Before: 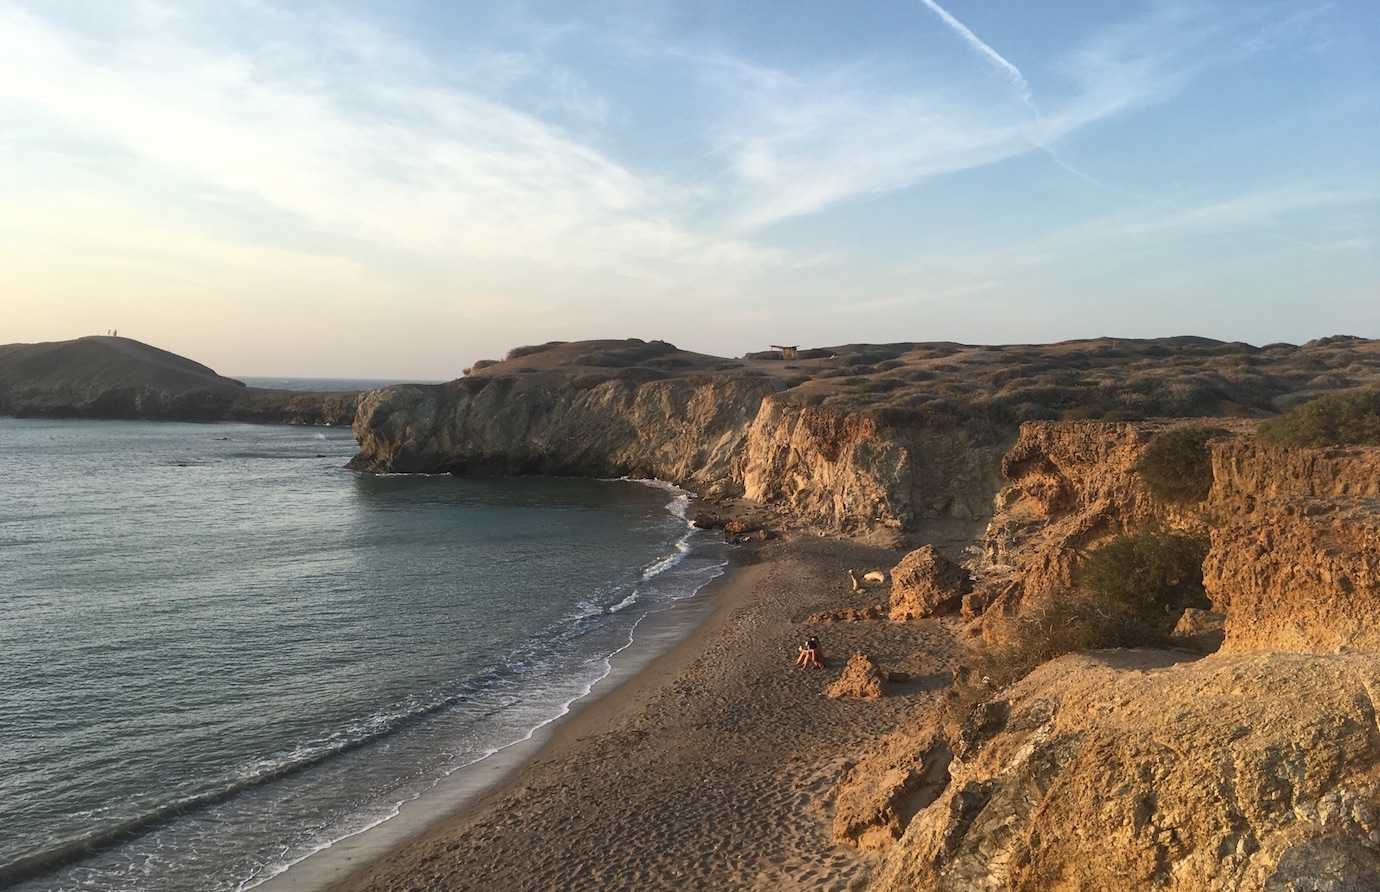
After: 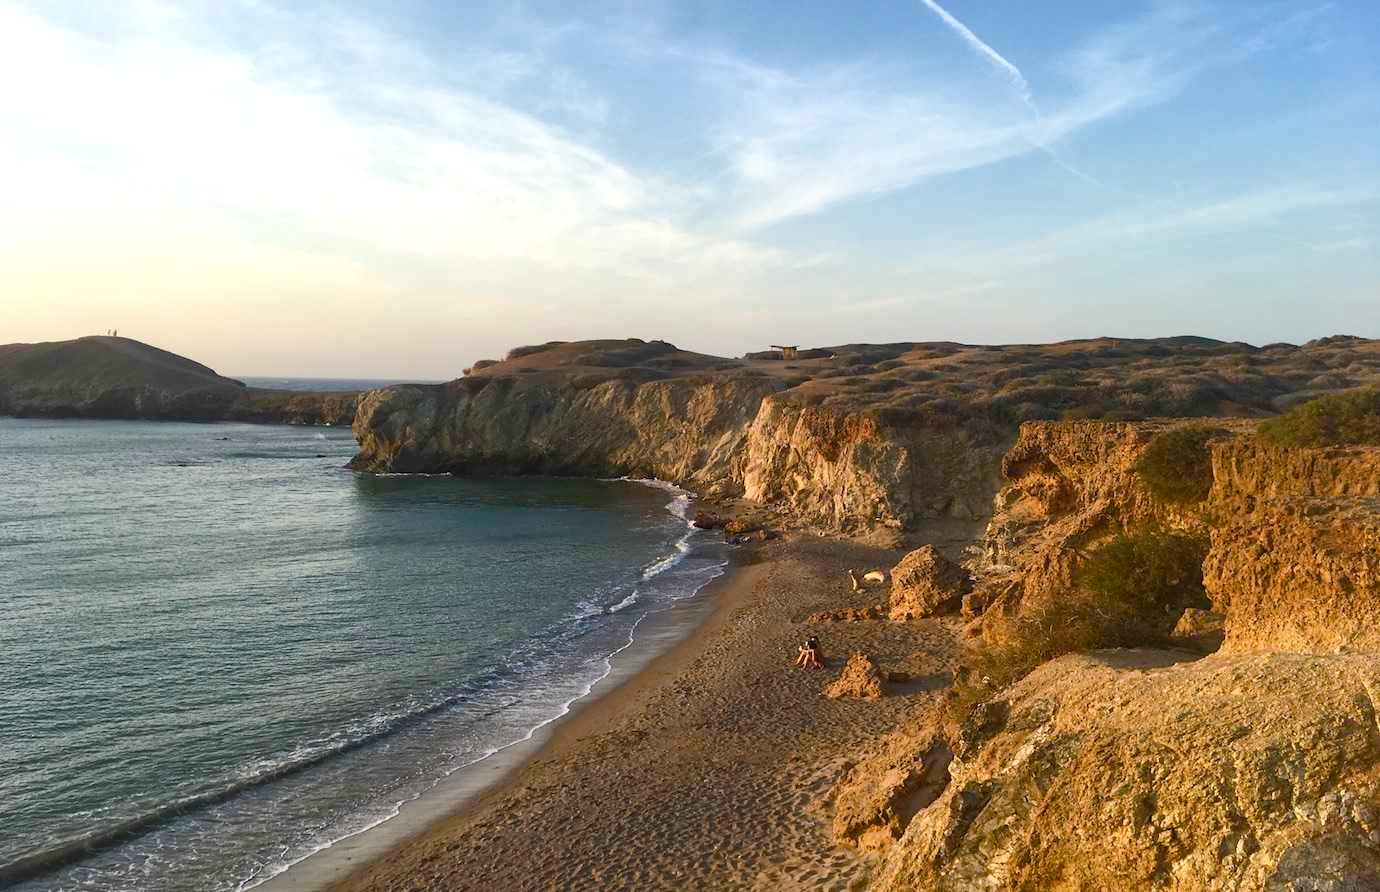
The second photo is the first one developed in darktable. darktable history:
contrast brightness saturation: saturation -0.048
haze removal: compatibility mode true, adaptive false
exposure: exposure 0.198 EV, compensate exposure bias true, compensate highlight preservation false
color balance rgb: perceptual saturation grading › global saturation 19.86%, perceptual saturation grading › highlights -25.002%, perceptual saturation grading › shadows 50.211%, global vibrance 20%
